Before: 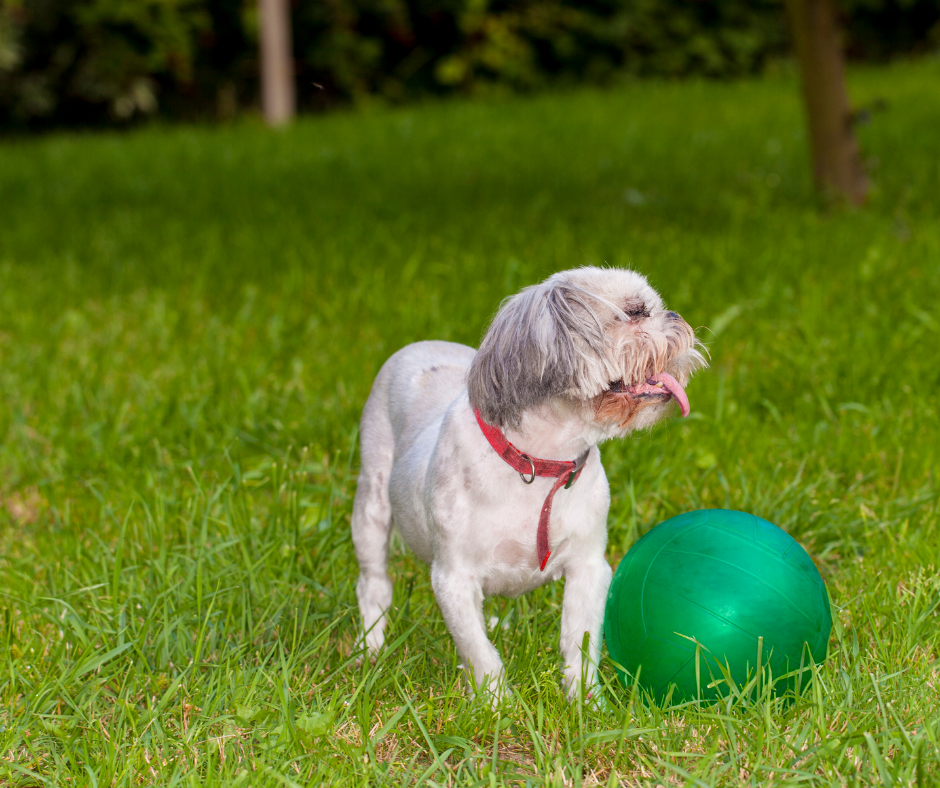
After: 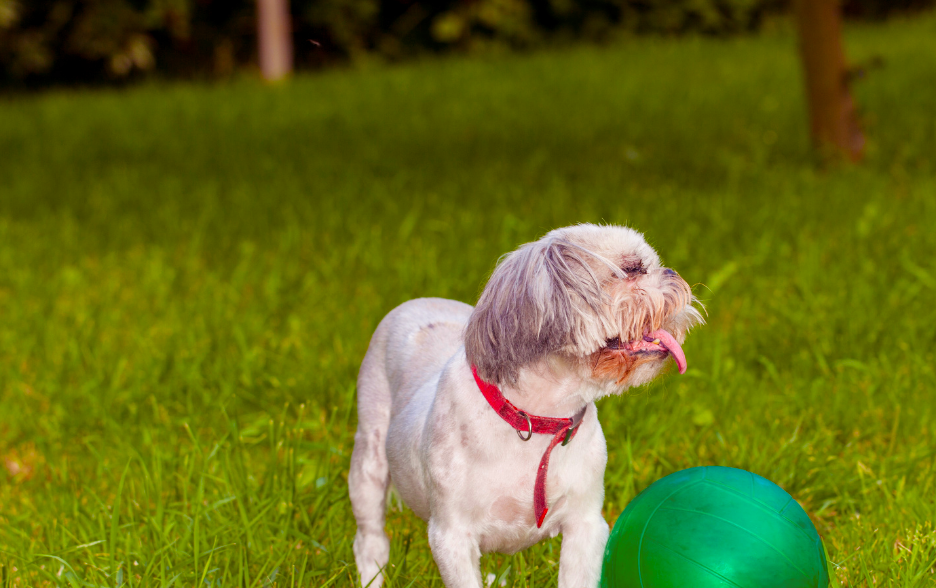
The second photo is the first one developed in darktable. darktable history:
color balance rgb: shadows lift › chroma 6.378%, shadows lift › hue 303.04°, power › chroma 1.045%, power › hue 26.4°, perceptual saturation grading › global saturation 31.069%
crop: left 0.349%, top 5.511%, bottom 19.803%
